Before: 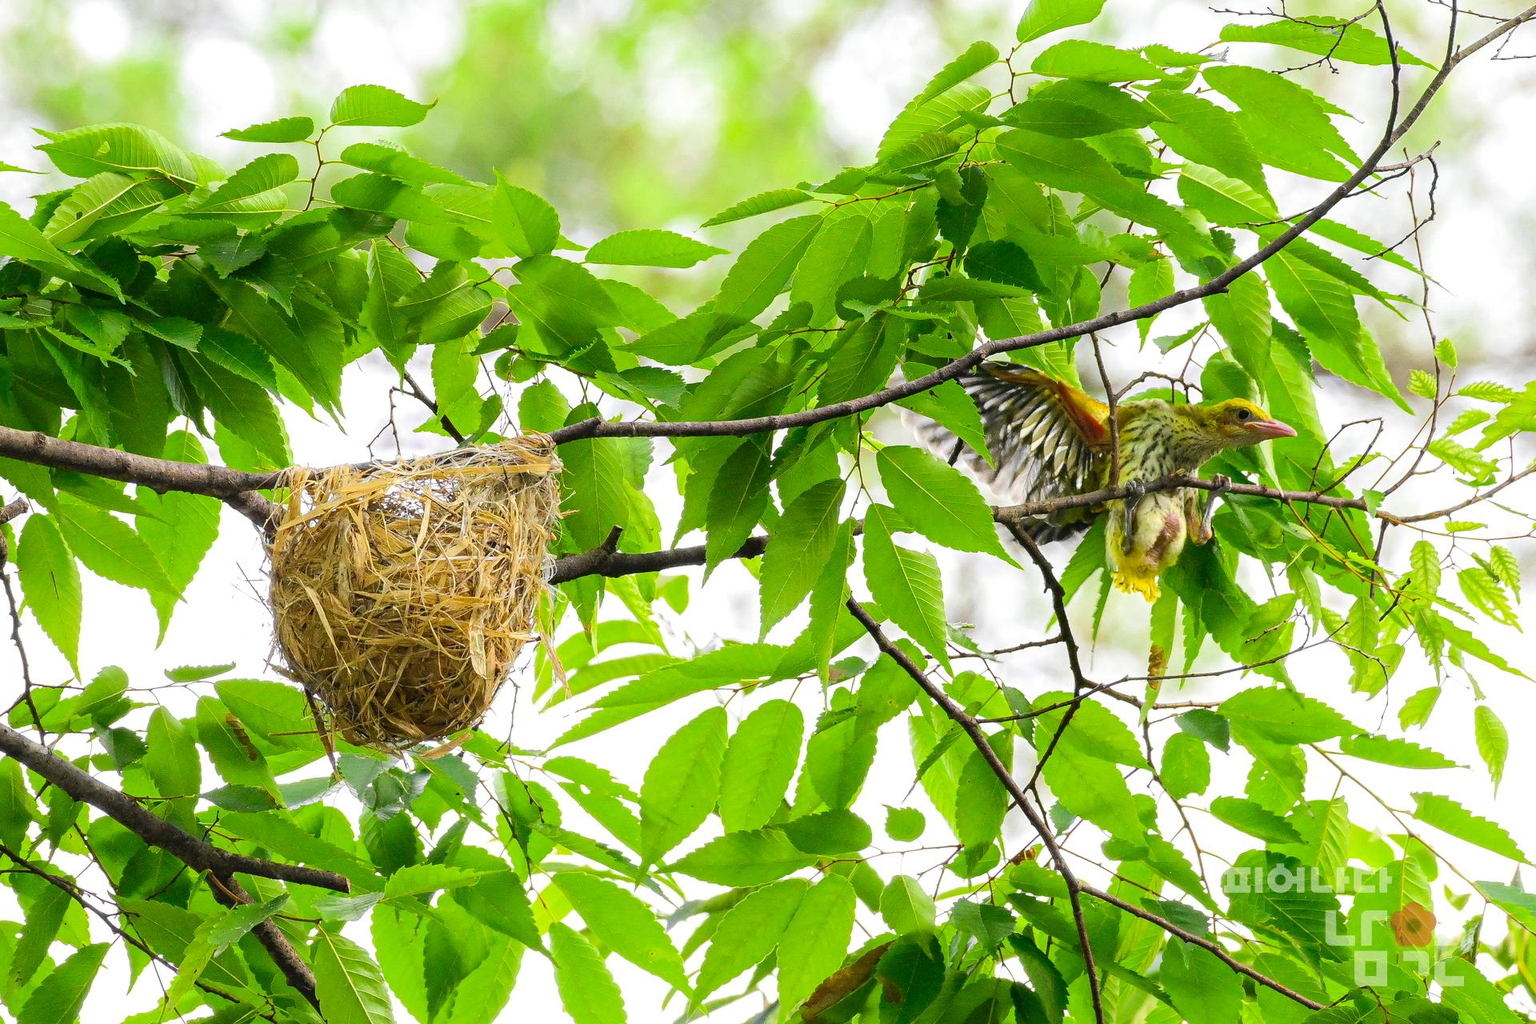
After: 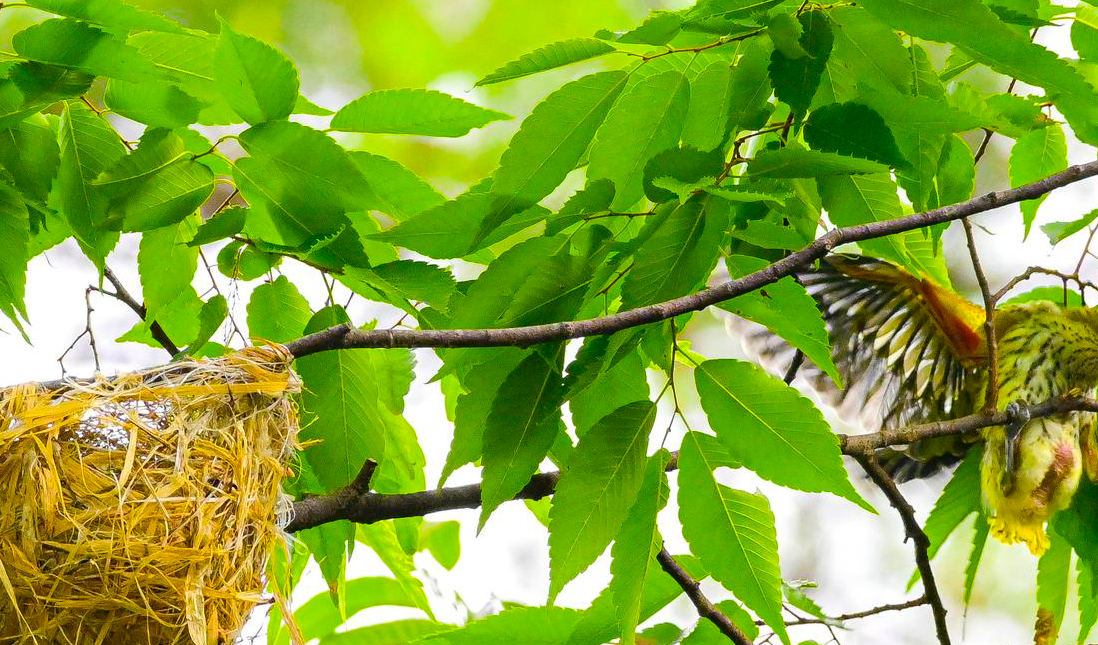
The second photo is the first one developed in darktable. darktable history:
white balance: red 1, blue 1
color balance rgb: linear chroma grading › global chroma 15%, perceptual saturation grading › global saturation 30%
crop: left 20.932%, top 15.471%, right 21.848%, bottom 34.081%
